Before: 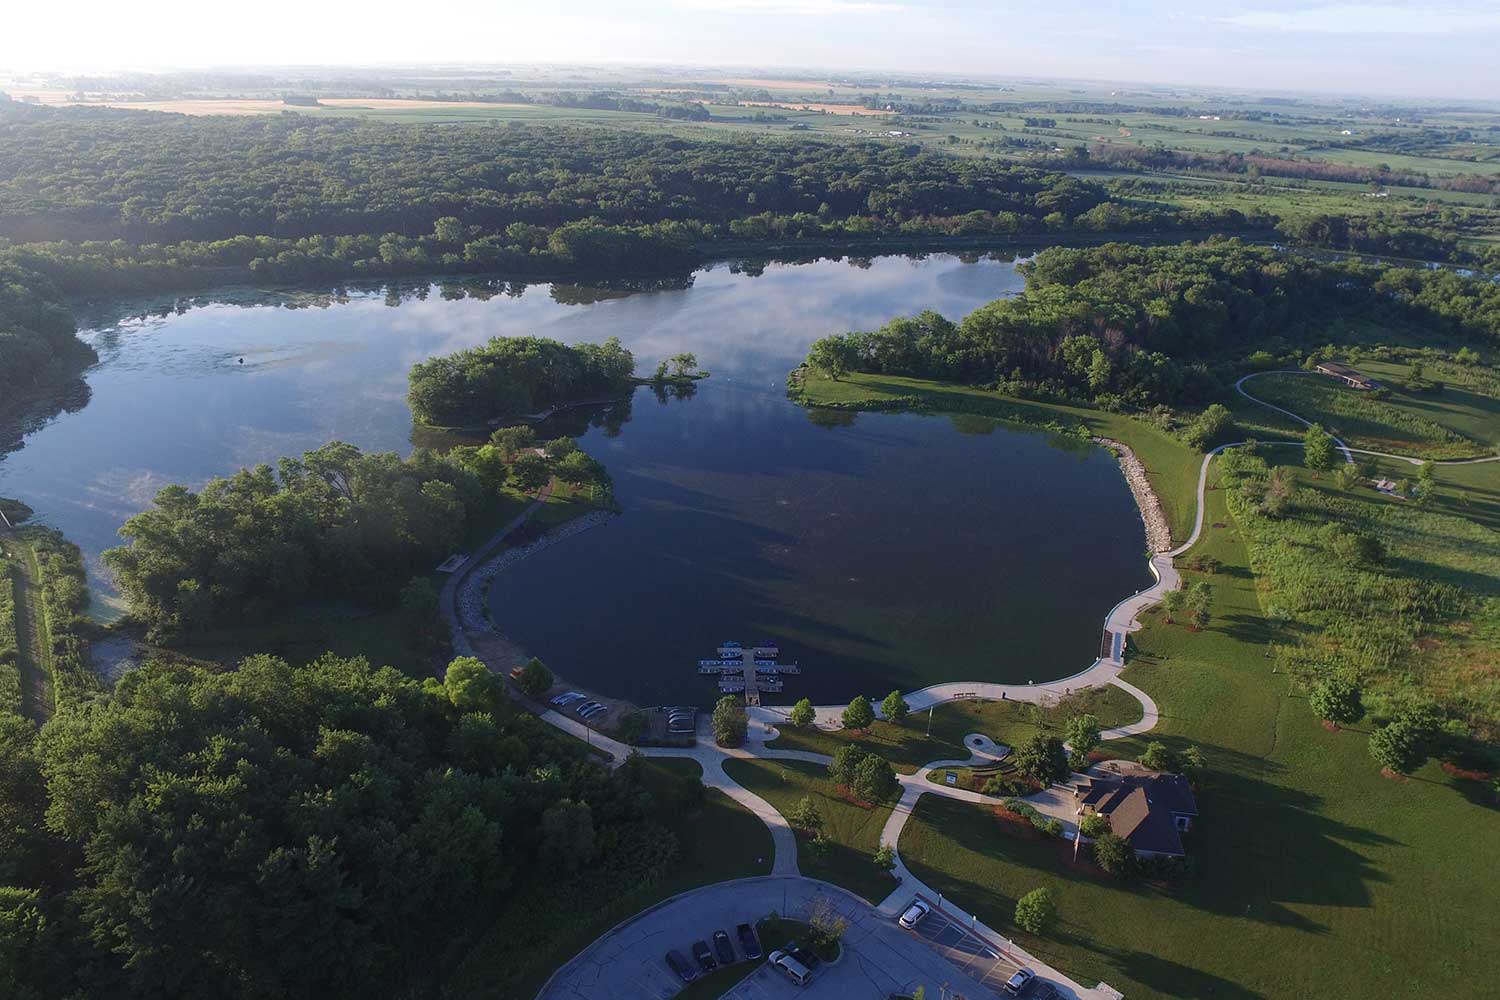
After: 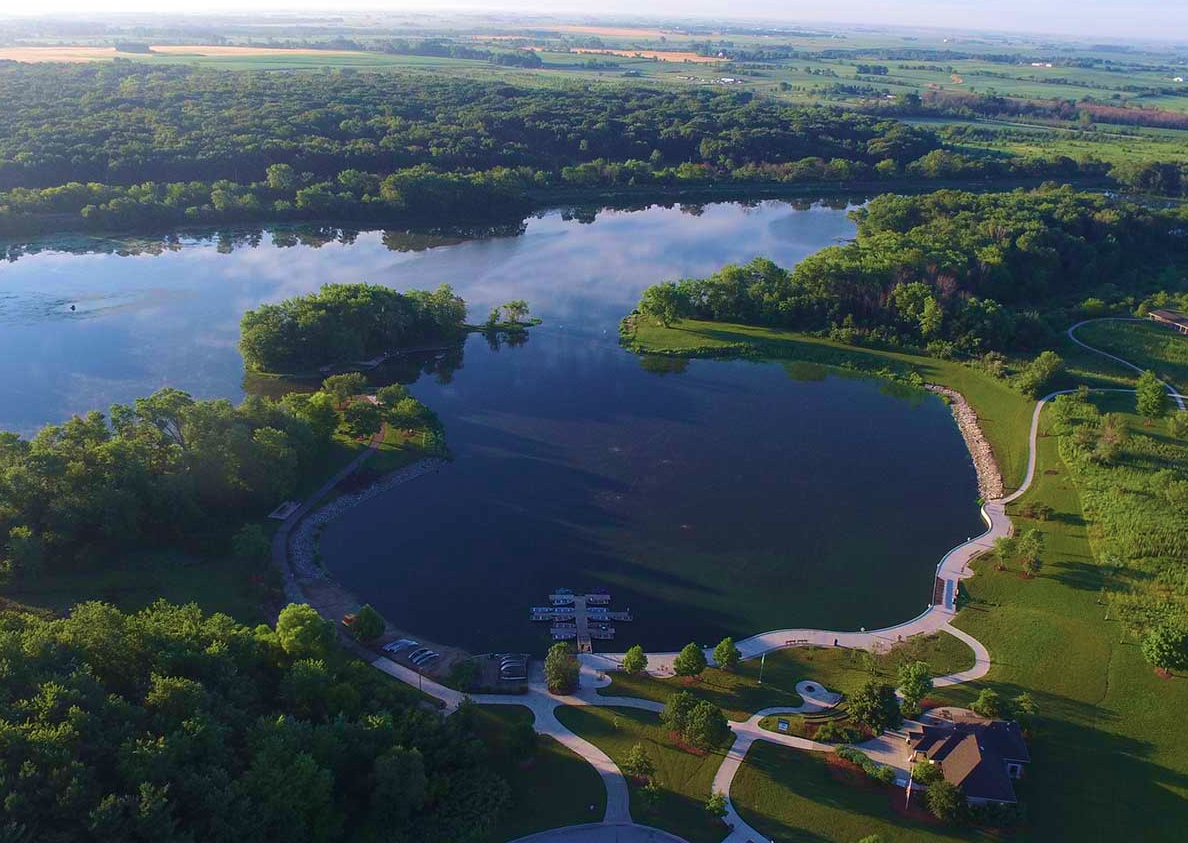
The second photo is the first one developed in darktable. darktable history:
velvia: strength 56%
crop: left 11.225%, top 5.381%, right 9.565%, bottom 10.314%
